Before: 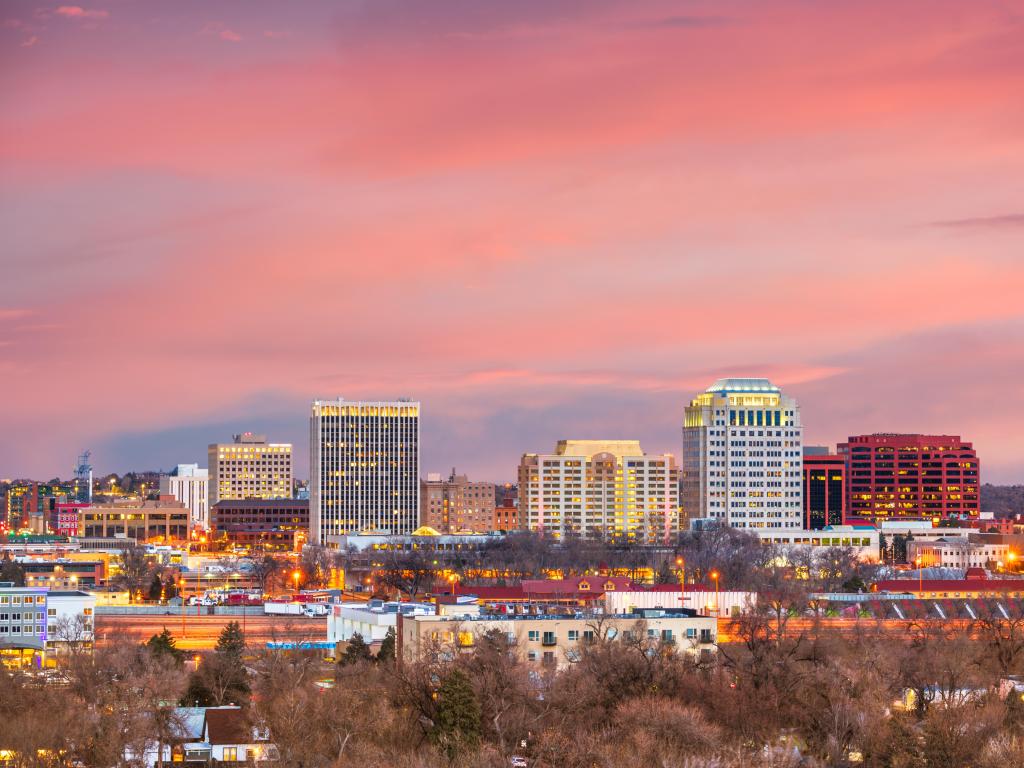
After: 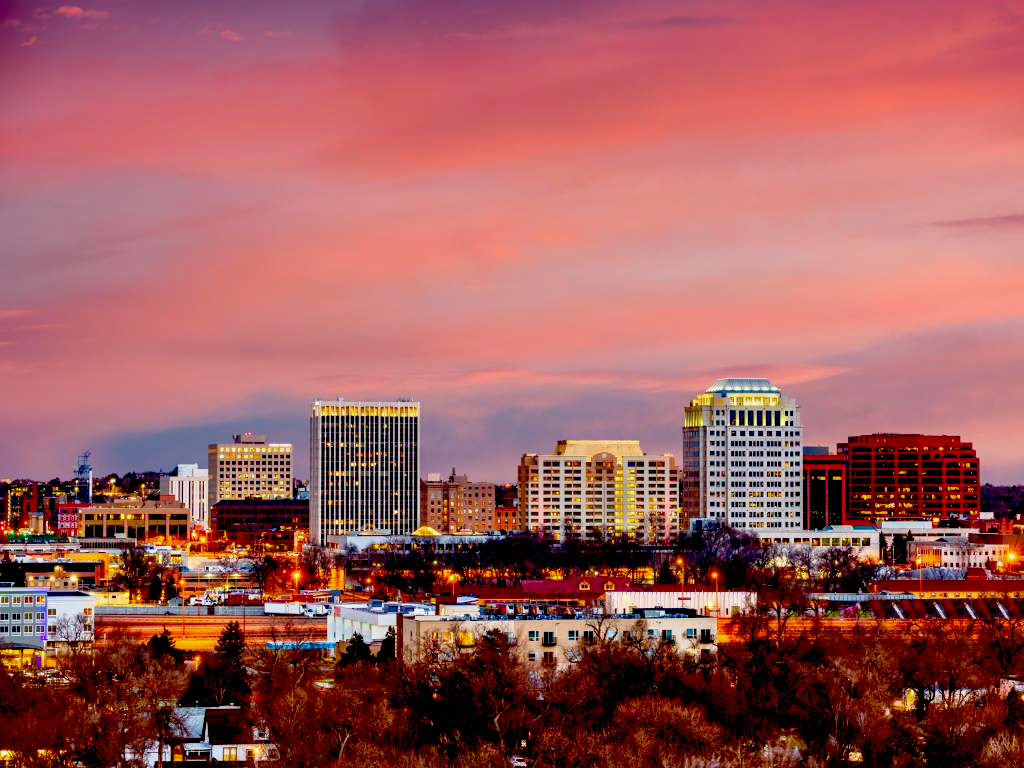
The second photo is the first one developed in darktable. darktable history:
exposure: black level correction 0.099, exposure -0.083 EV, compensate highlight preservation false
